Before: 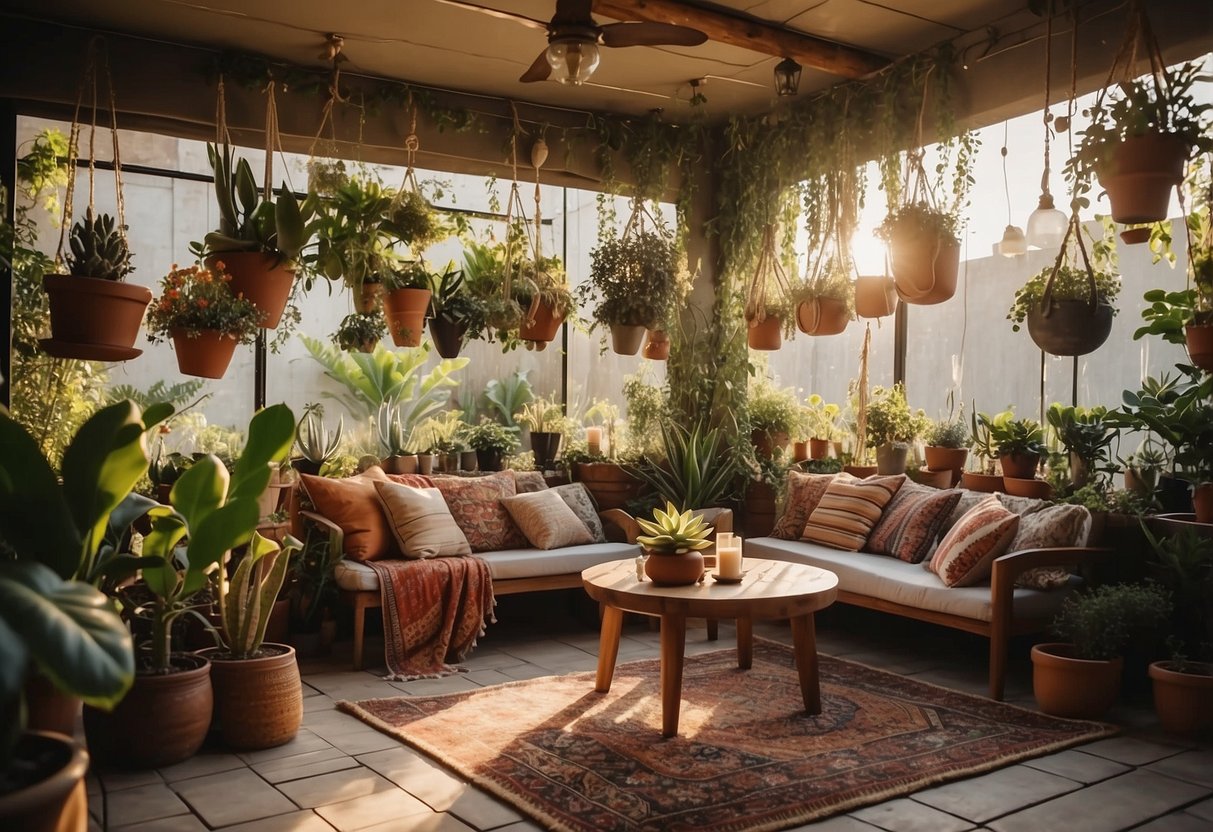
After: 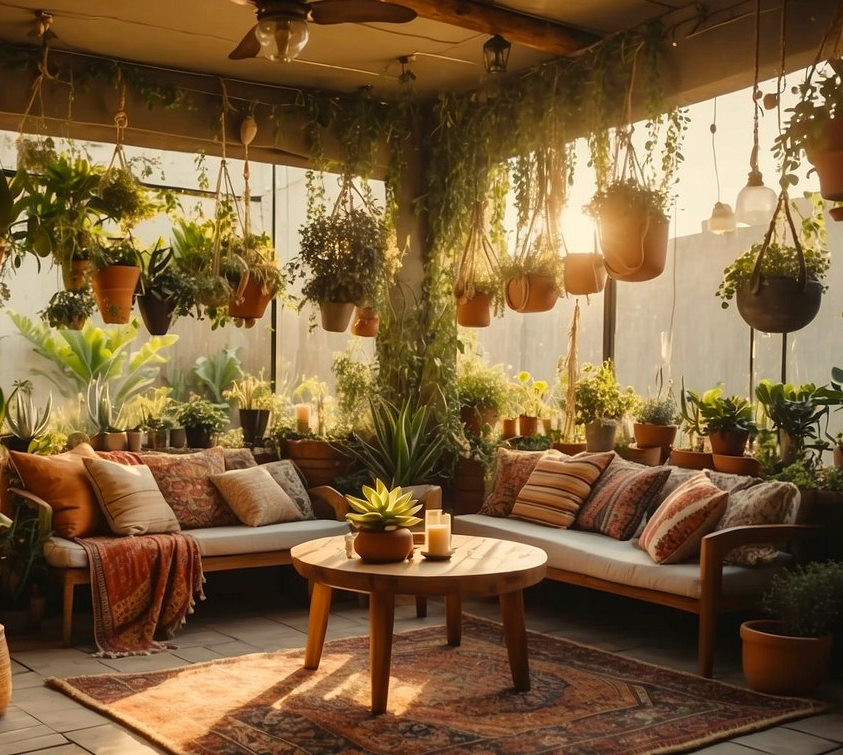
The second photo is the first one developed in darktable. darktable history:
white balance: red 1.029, blue 0.92
color balance rgb: perceptual saturation grading › global saturation 10%, global vibrance 20%
crop and rotate: left 24.034%, top 2.838%, right 6.406%, bottom 6.299%
